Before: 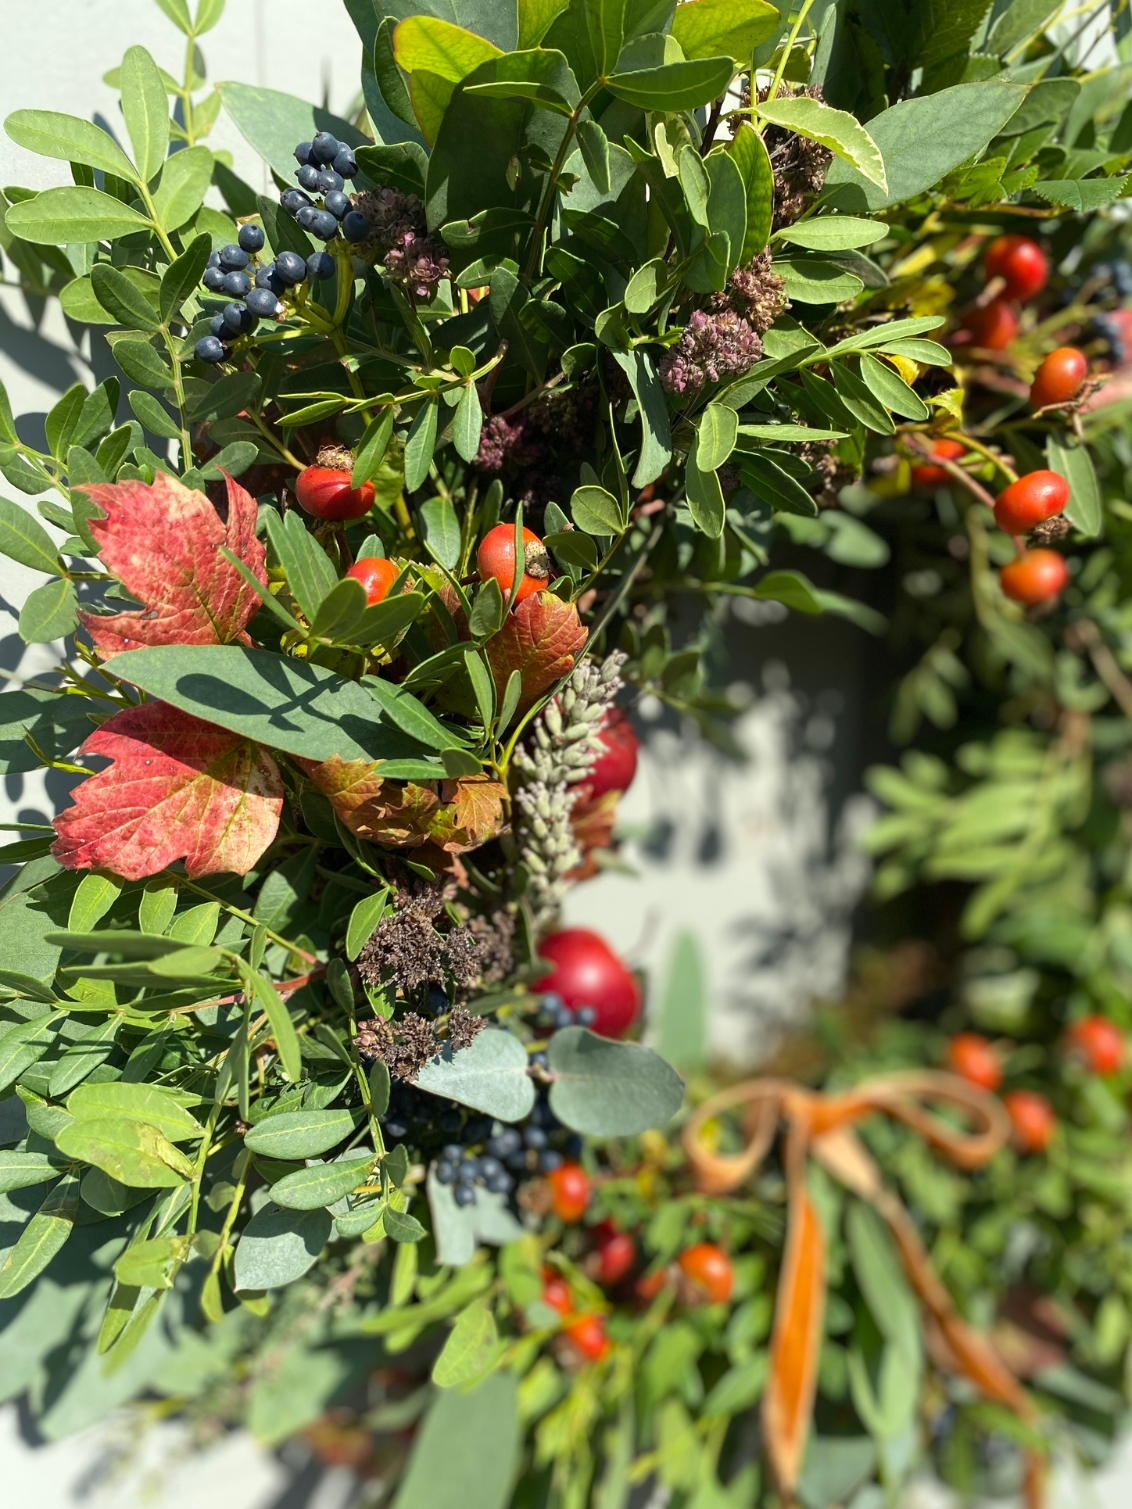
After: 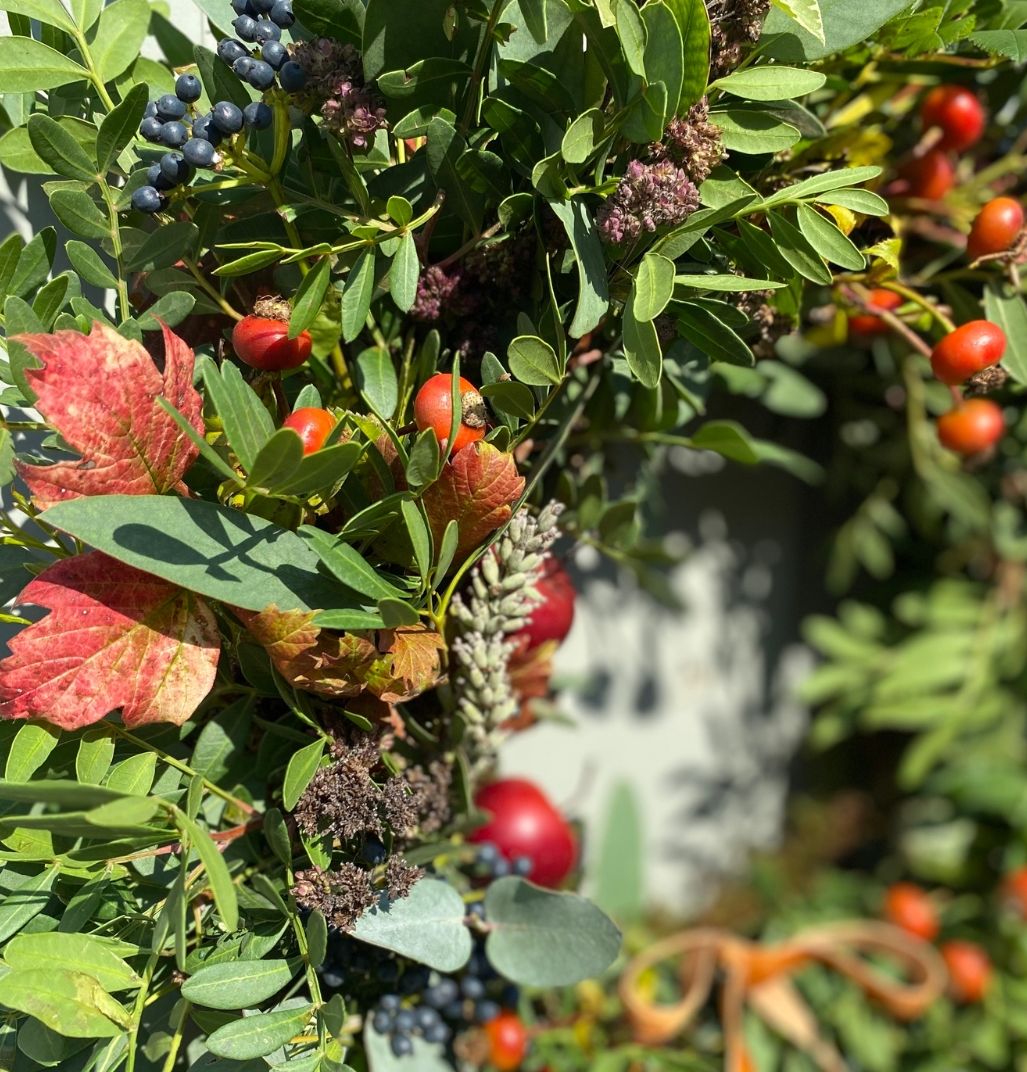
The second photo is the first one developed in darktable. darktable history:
crop: left 5.64%, top 9.954%, right 3.632%, bottom 18.981%
